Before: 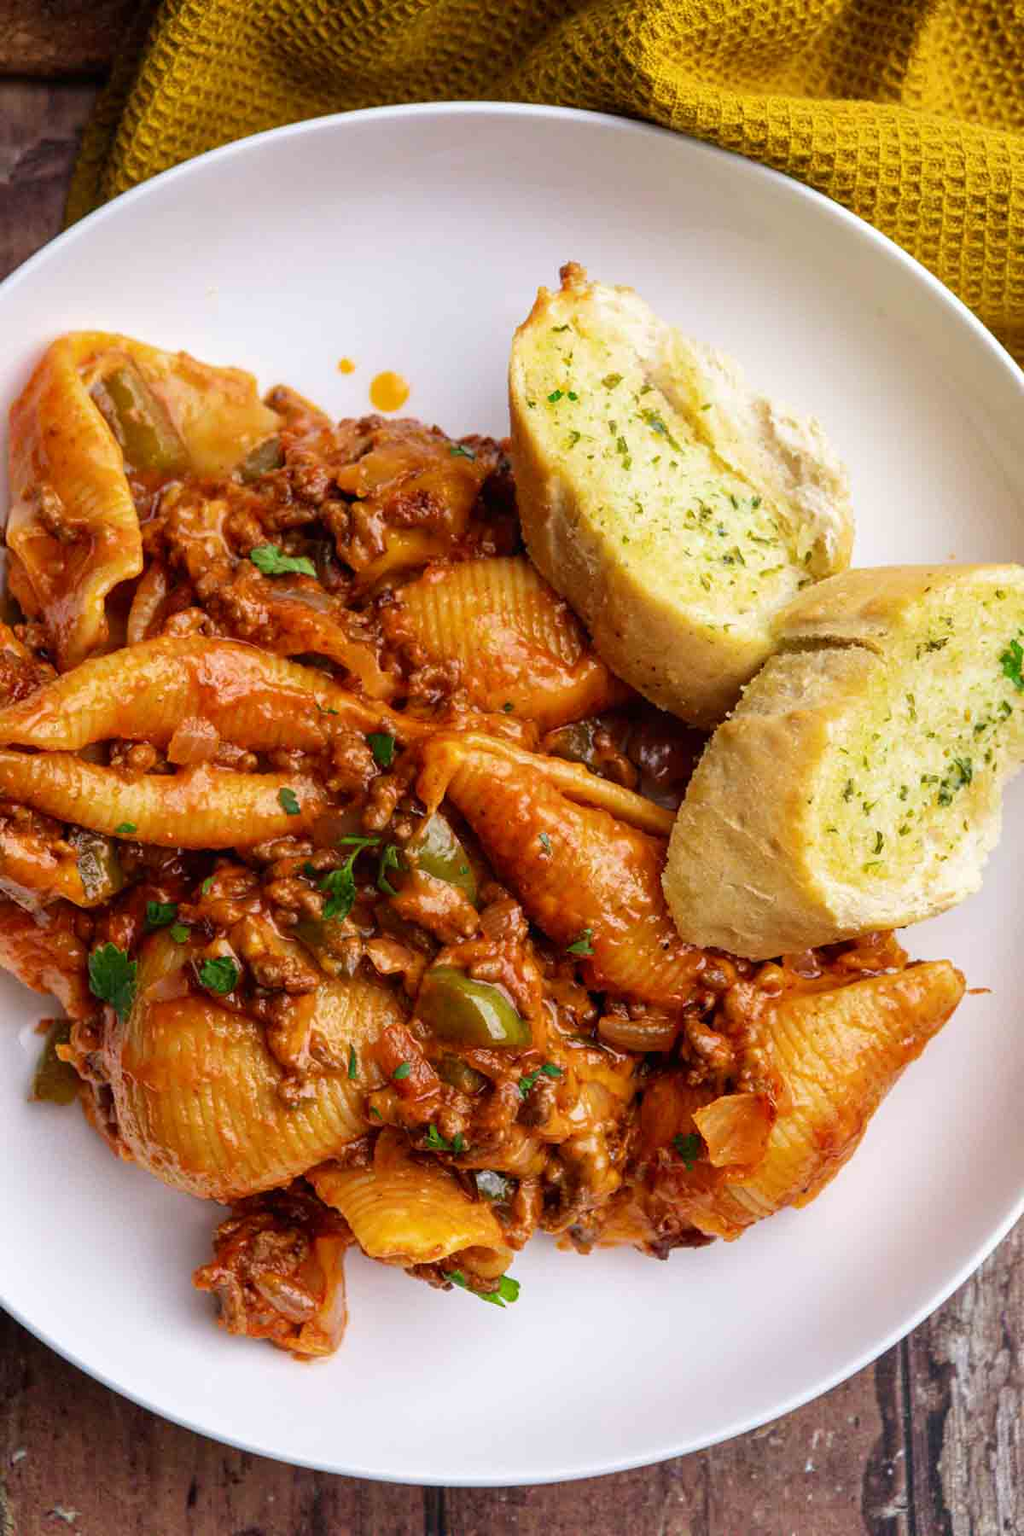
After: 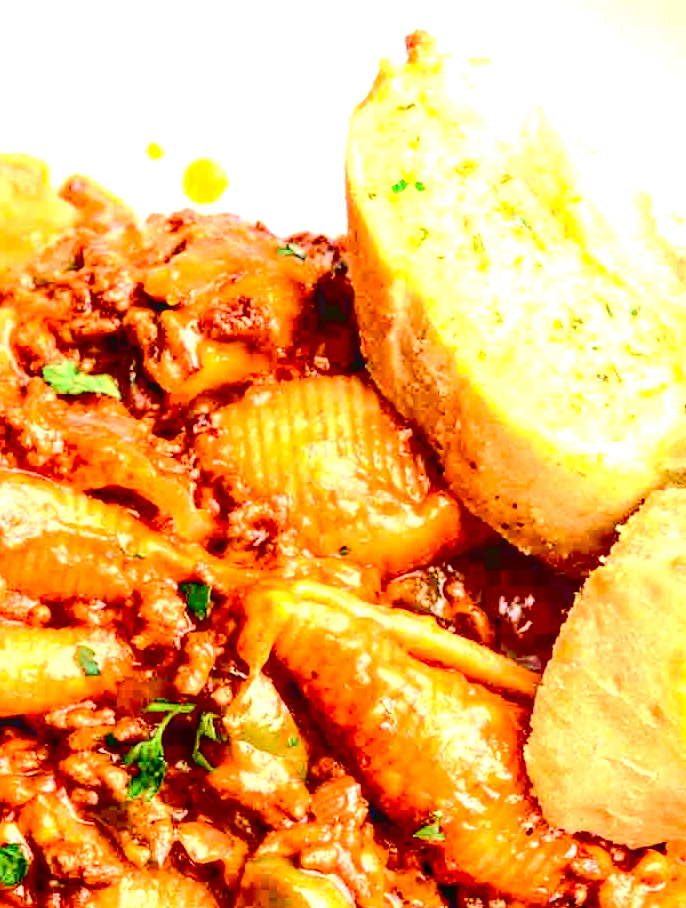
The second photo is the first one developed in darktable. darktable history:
tone curve: curves: ch0 [(0, 0) (0.037, 0.011) (0.135, 0.093) (0.266, 0.281) (0.461, 0.555) (0.581, 0.716) (0.675, 0.793) (0.767, 0.849) (0.91, 0.924) (1, 0.979)]; ch1 [(0, 0) (0.292, 0.278) (0.419, 0.423) (0.493, 0.492) (0.506, 0.5) (0.534, 0.529) (0.562, 0.562) (0.641, 0.663) (0.754, 0.76) (1, 1)]; ch2 [(0, 0) (0.294, 0.3) (0.361, 0.372) (0.429, 0.445) (0.478, 0.486) (0.502, 0.498) (0.518, 0.522) (0.531, 0.549) (0.561, 0.579) (0.64, 0.645) (0.7, 0.7) (0.861, 0.808) (1, 0.951)], color space Lab, independent channels, preserve colors none
local contrast: on, module defaults
exposure: black level correction 0.016, exposure 1.774 EV, compensate highlight preservation false
crop: left 20.932%, top 15.471%, right 21.848%, bottom 34.081%
